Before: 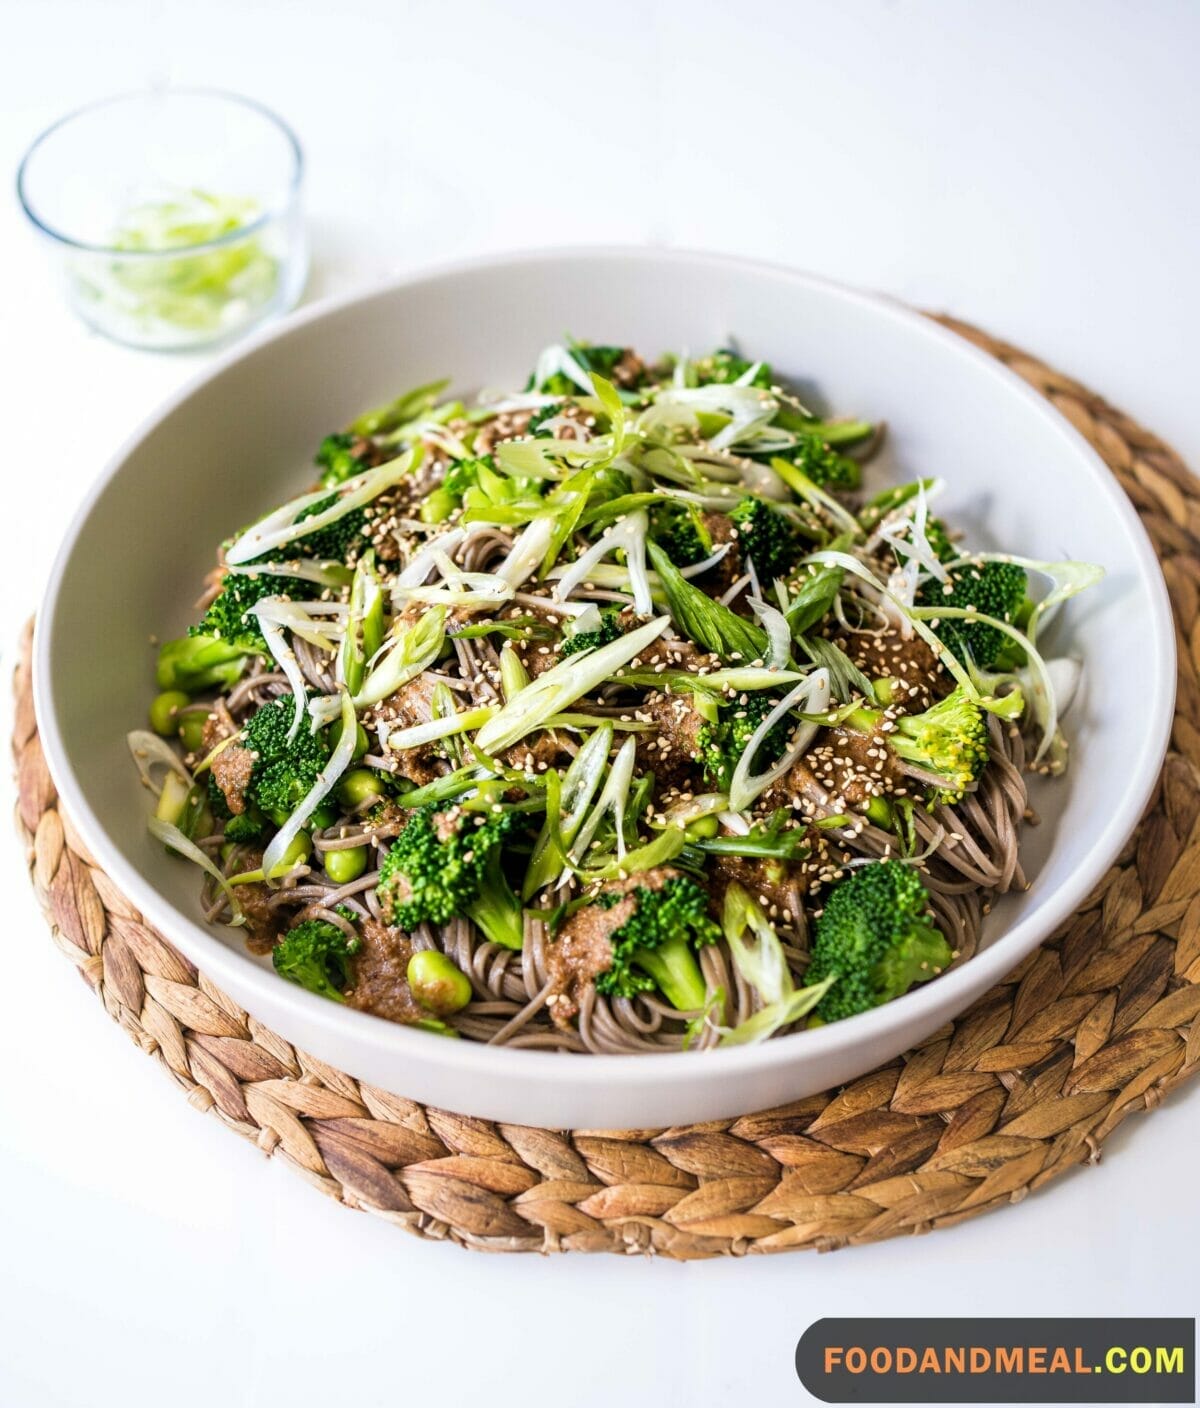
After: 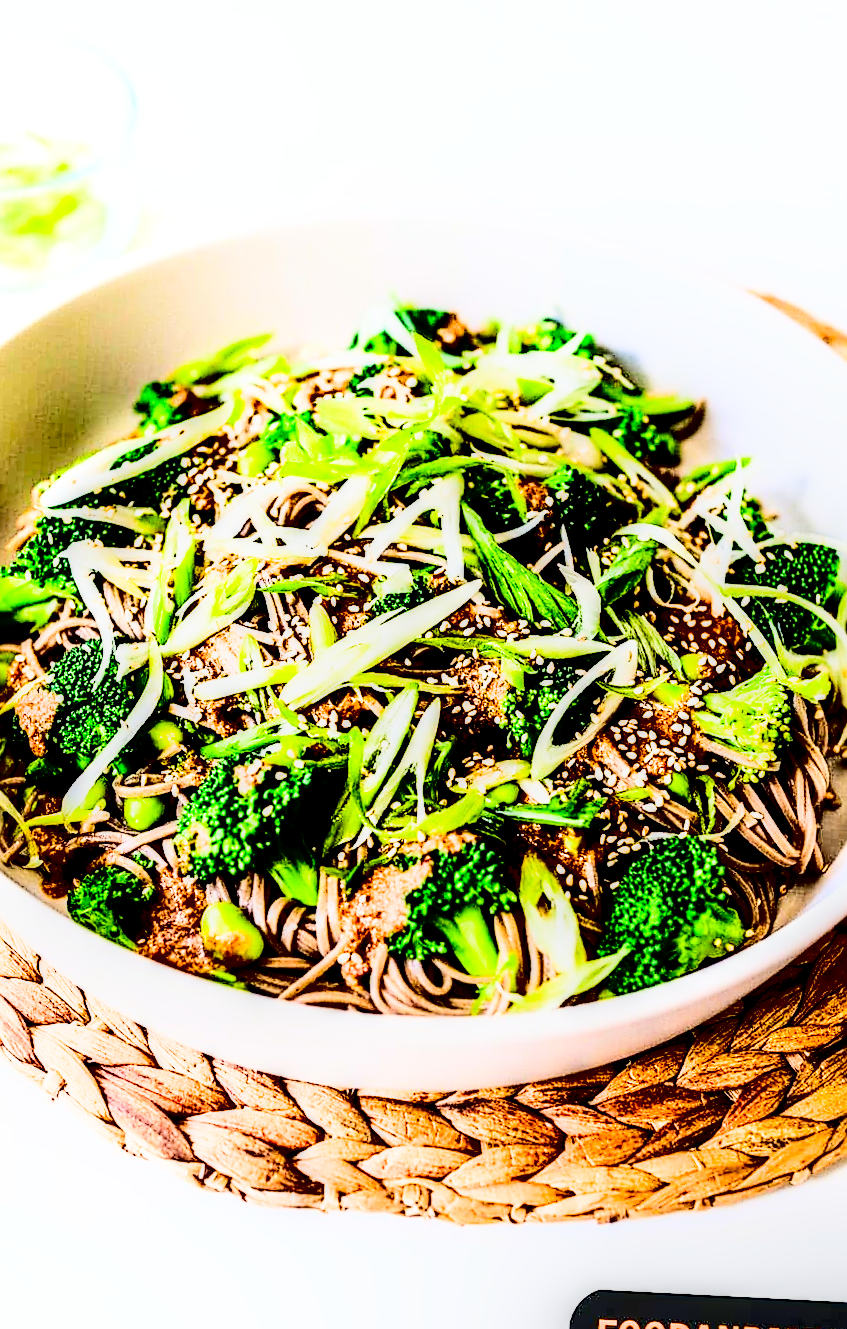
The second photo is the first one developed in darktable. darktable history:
filmic rgb: black relative exposure -5.05 EV, white relative exposure 3.99 EV, hardness 2.89, contrast 1.3, highlights saturation mix -30.46%, iterations of high-quality reconstruction 0
contrast brightness saturation: contrast 0.751, brightness -0.983, saturation 0.997
tone equalizer: -8 EV -0.783 EV, -7 EV -0.724 EV, -6 EV -0.61 EV, -5 EV -0.367 EV, -3 EV 0.402 EV, -2 EV 0.6 EV, -1 EV 0.68 EV, +0 EV 0.777 EV, mask exposure compensation -0.512 EV
crop and rotate: angle -2.91°, left 14.18%, top 0.028%, right 11.049%, bottom 0.076%
exposure: black level correction 0, exposure 0.698 EV, compensate exposure bias true, compensate highlight preservation false
local contrast: highlights 21%, shadows 70%, detail 170%
sharpen: radius 1.384, amount 1.248, threshold 0.775
